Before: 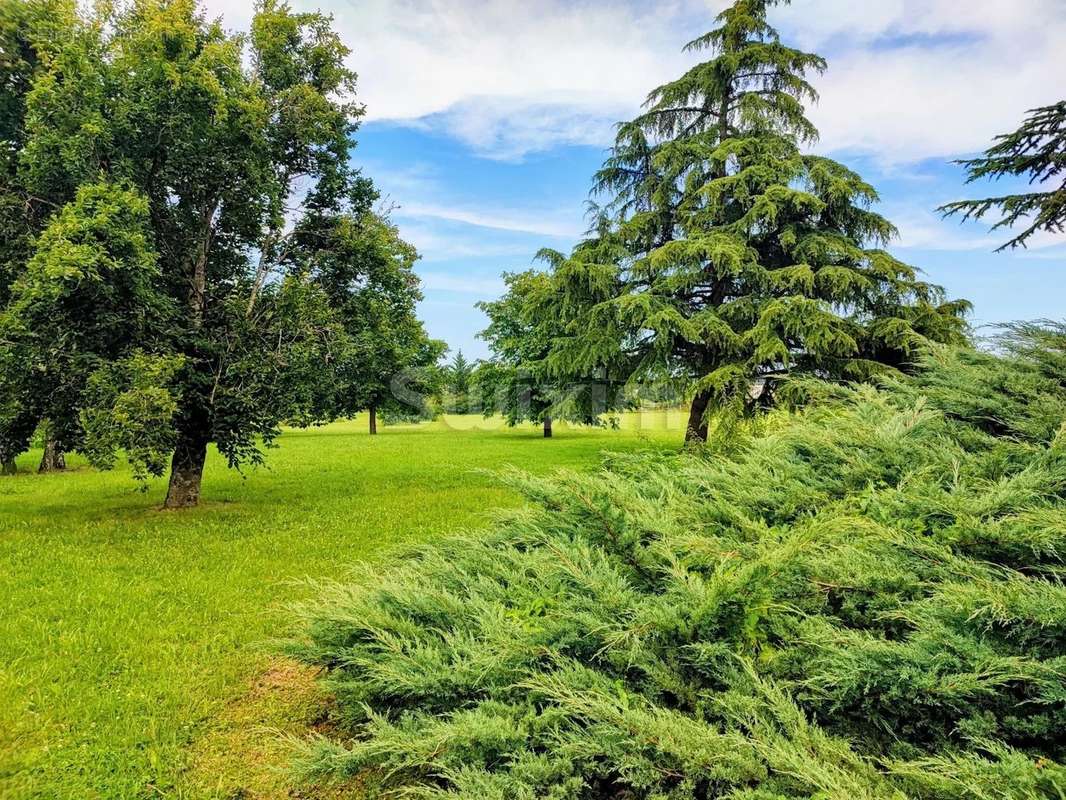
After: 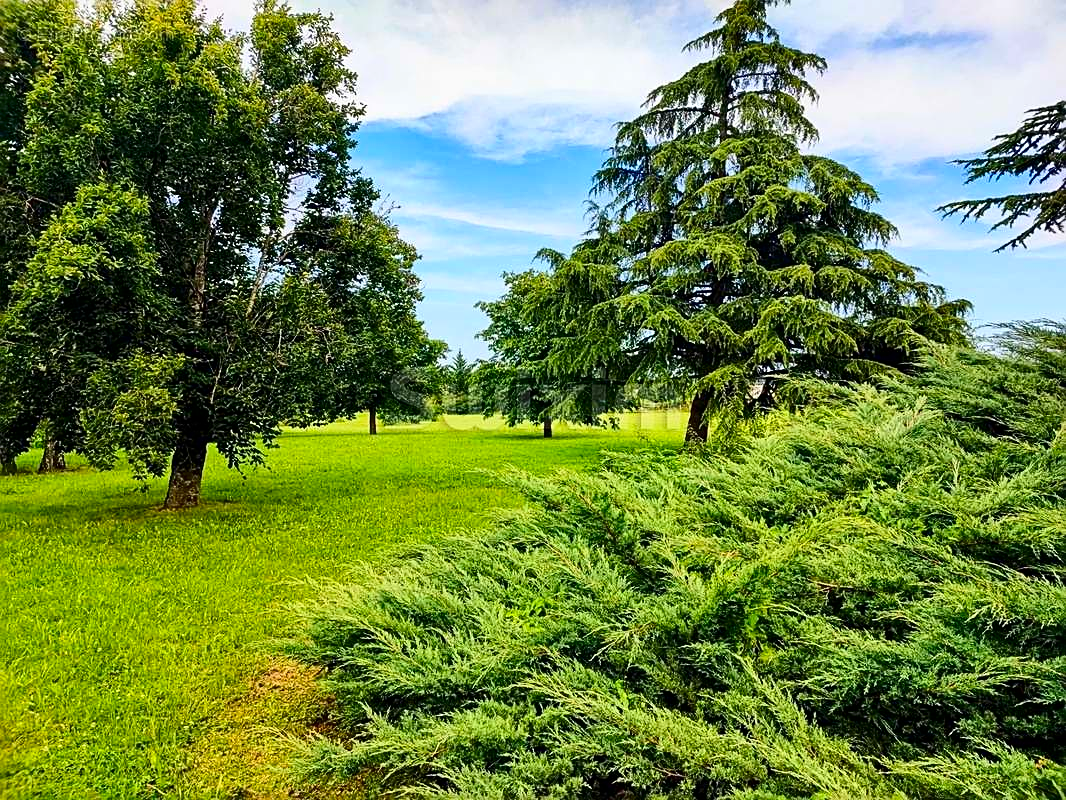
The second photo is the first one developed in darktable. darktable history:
sharpen: on, module defaults
contrast brightness saturation: contrast 0.21, brightness -0.11, saturation 0.21
